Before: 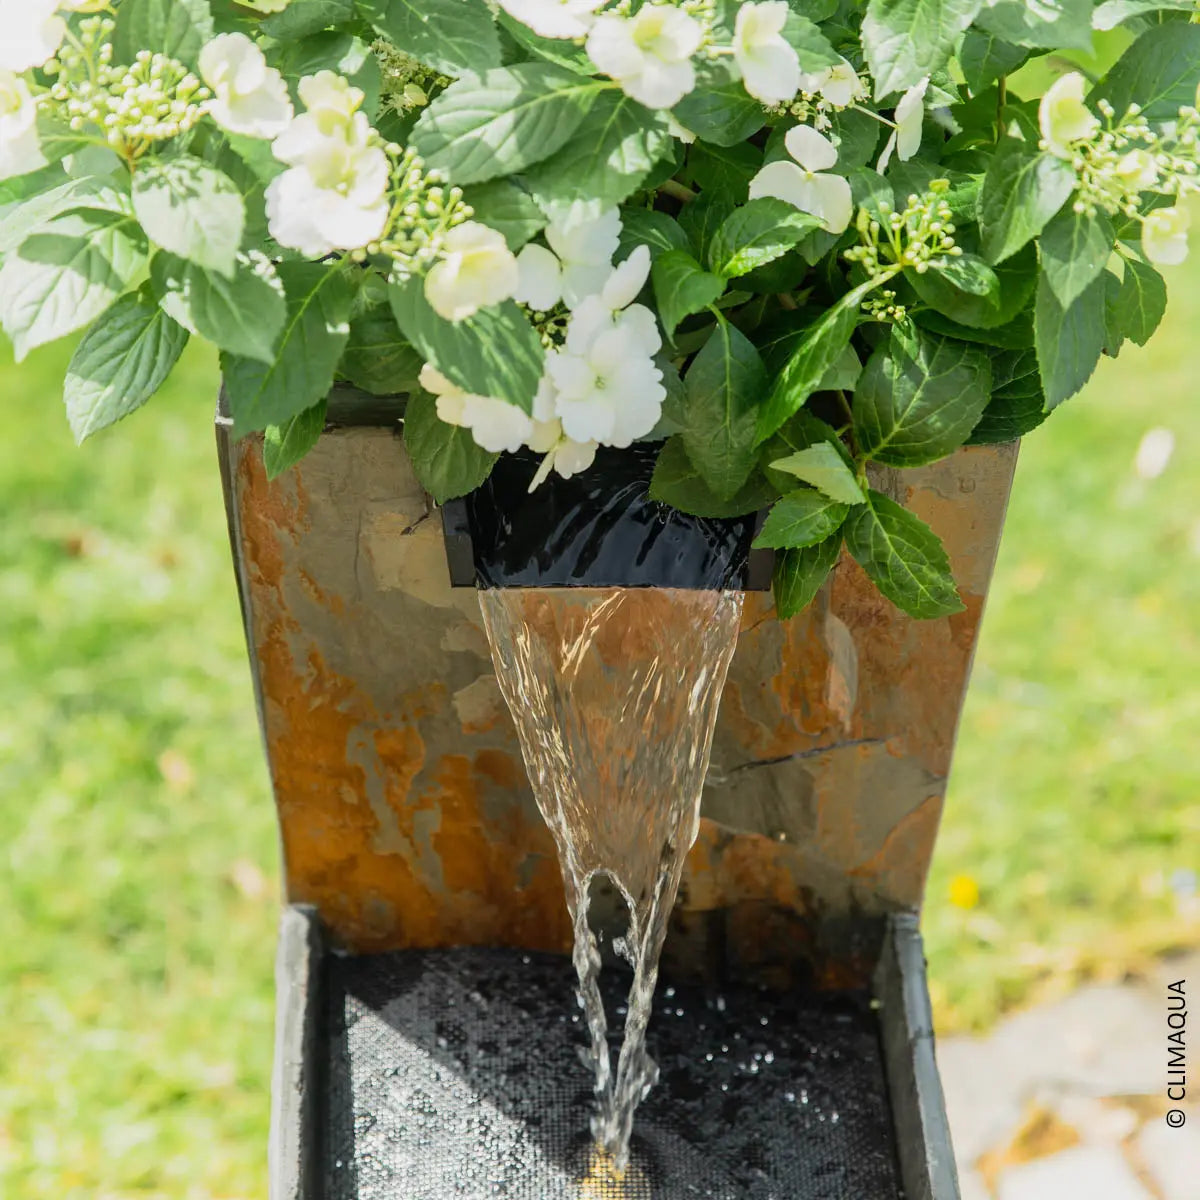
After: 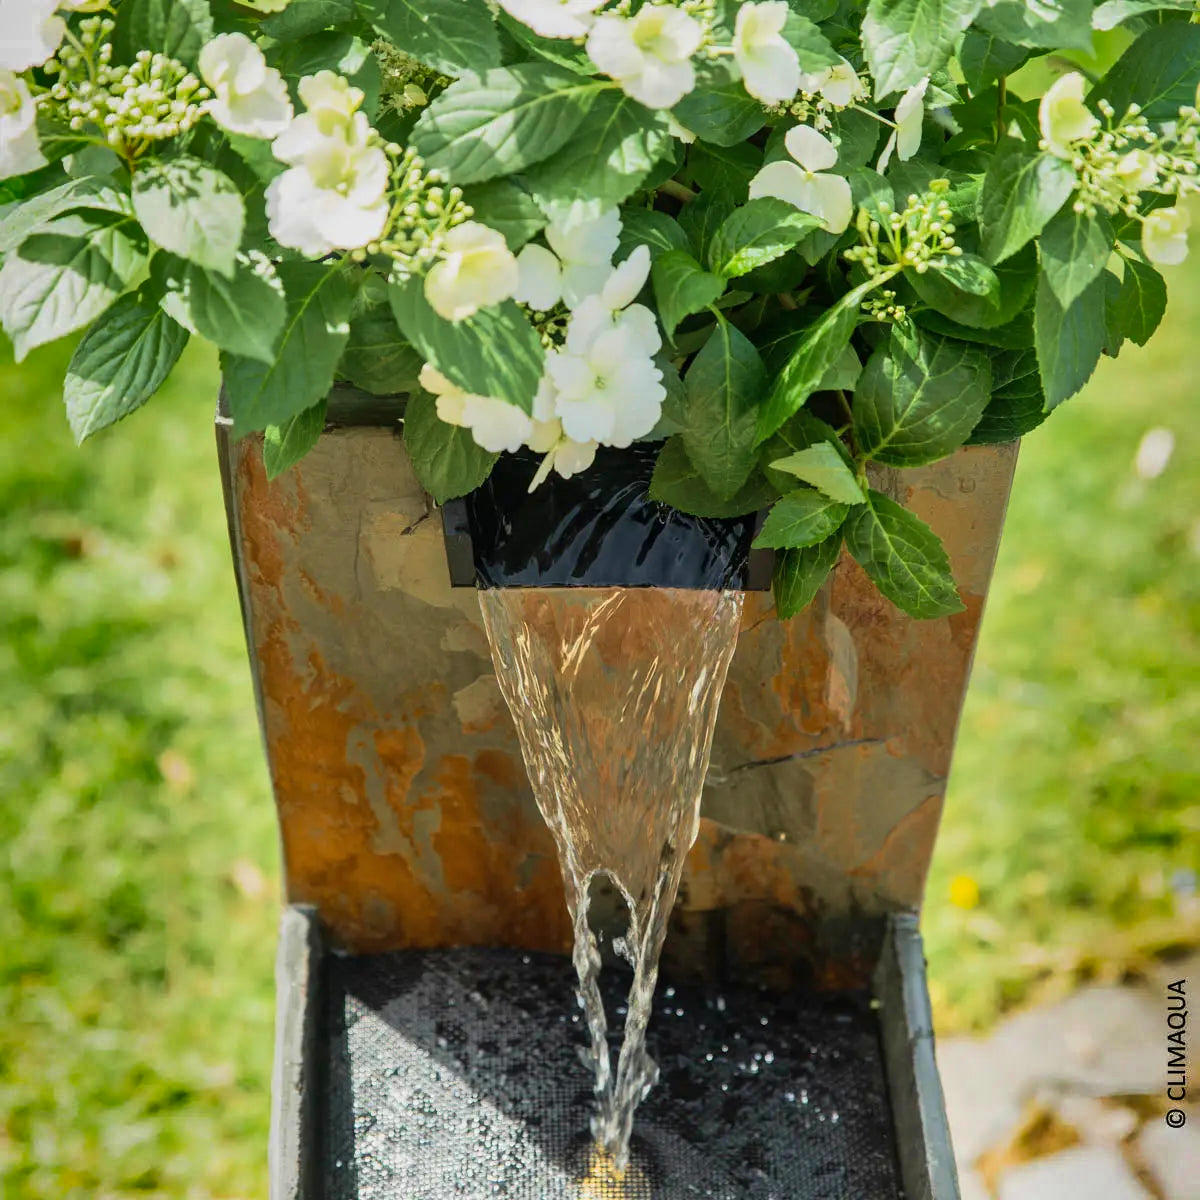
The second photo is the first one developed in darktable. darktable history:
velvia: on, module defaults
shadows and highlights: shadows 24.64, highlights -76.35, soften with gaussian
